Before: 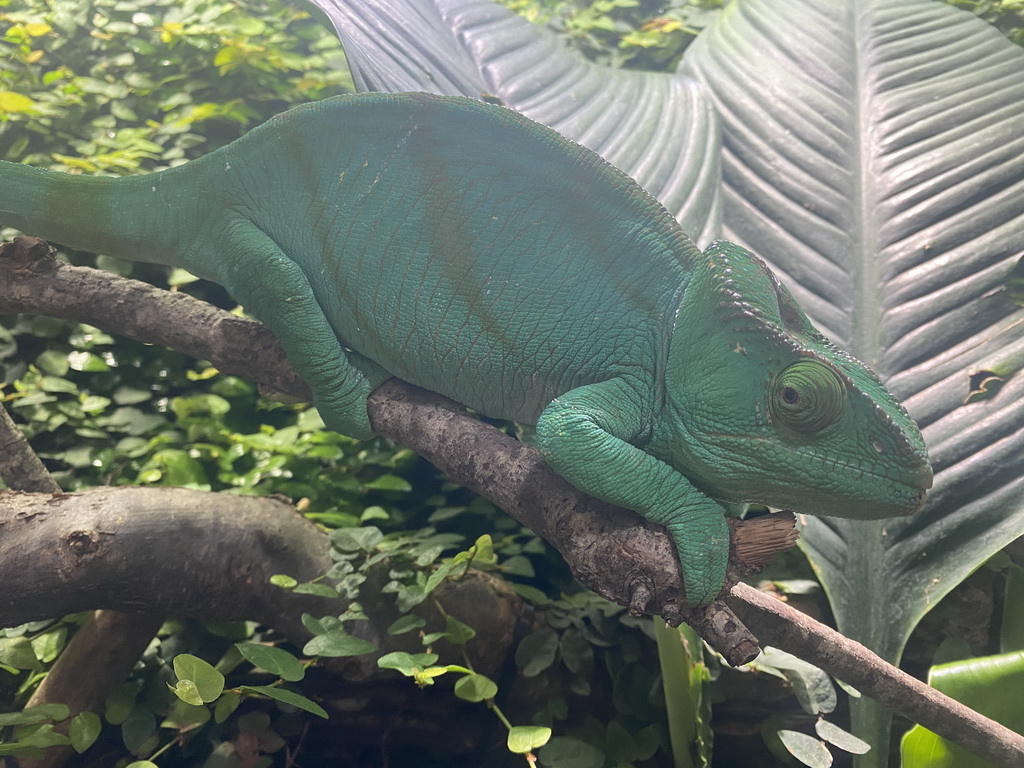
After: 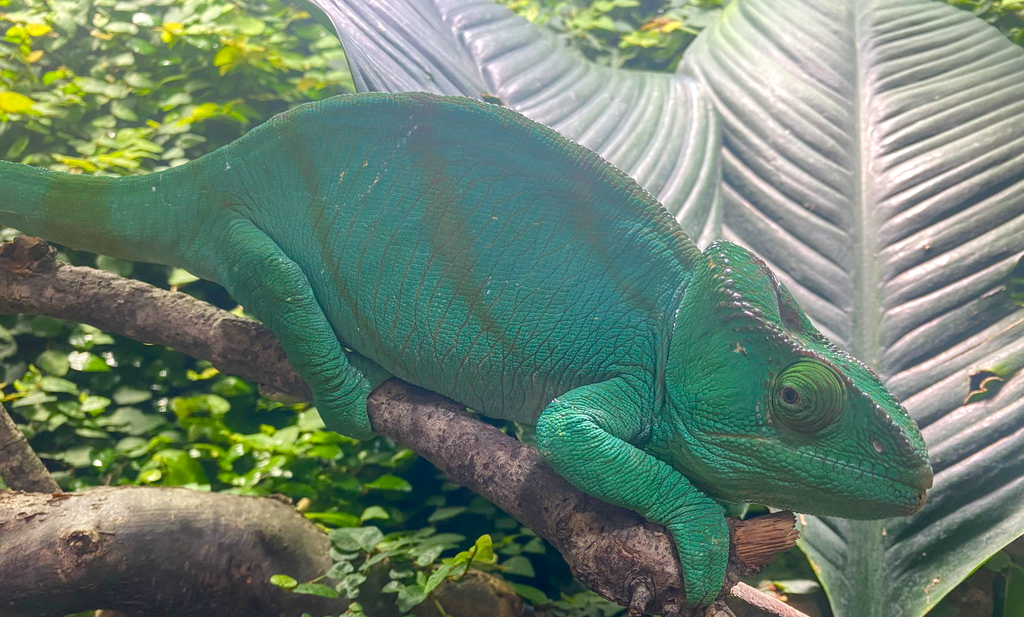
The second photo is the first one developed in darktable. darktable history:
crop: bottom 19.615%
local contrast: on, module defaults
color balance rgb: power › hue 329.36°, perceptual saturation grading › global saturation 27.412%, perceptual saturation grading › highlights -27.804%, perceptual saturation grading › mid-tones 15.93%, perceptual saturation grading › shadows 33.016%, global vibrance 20%
